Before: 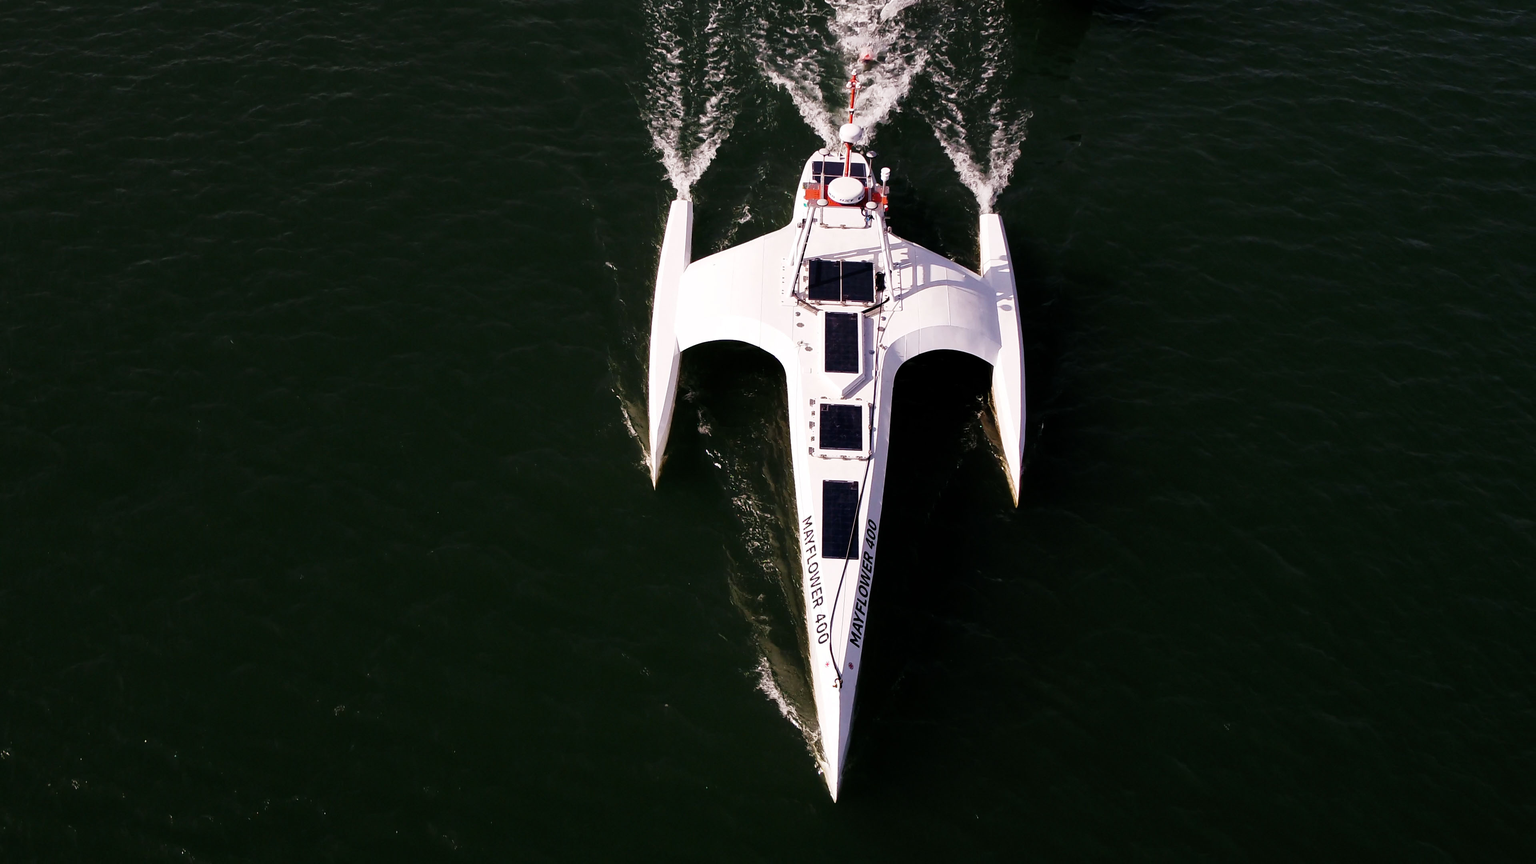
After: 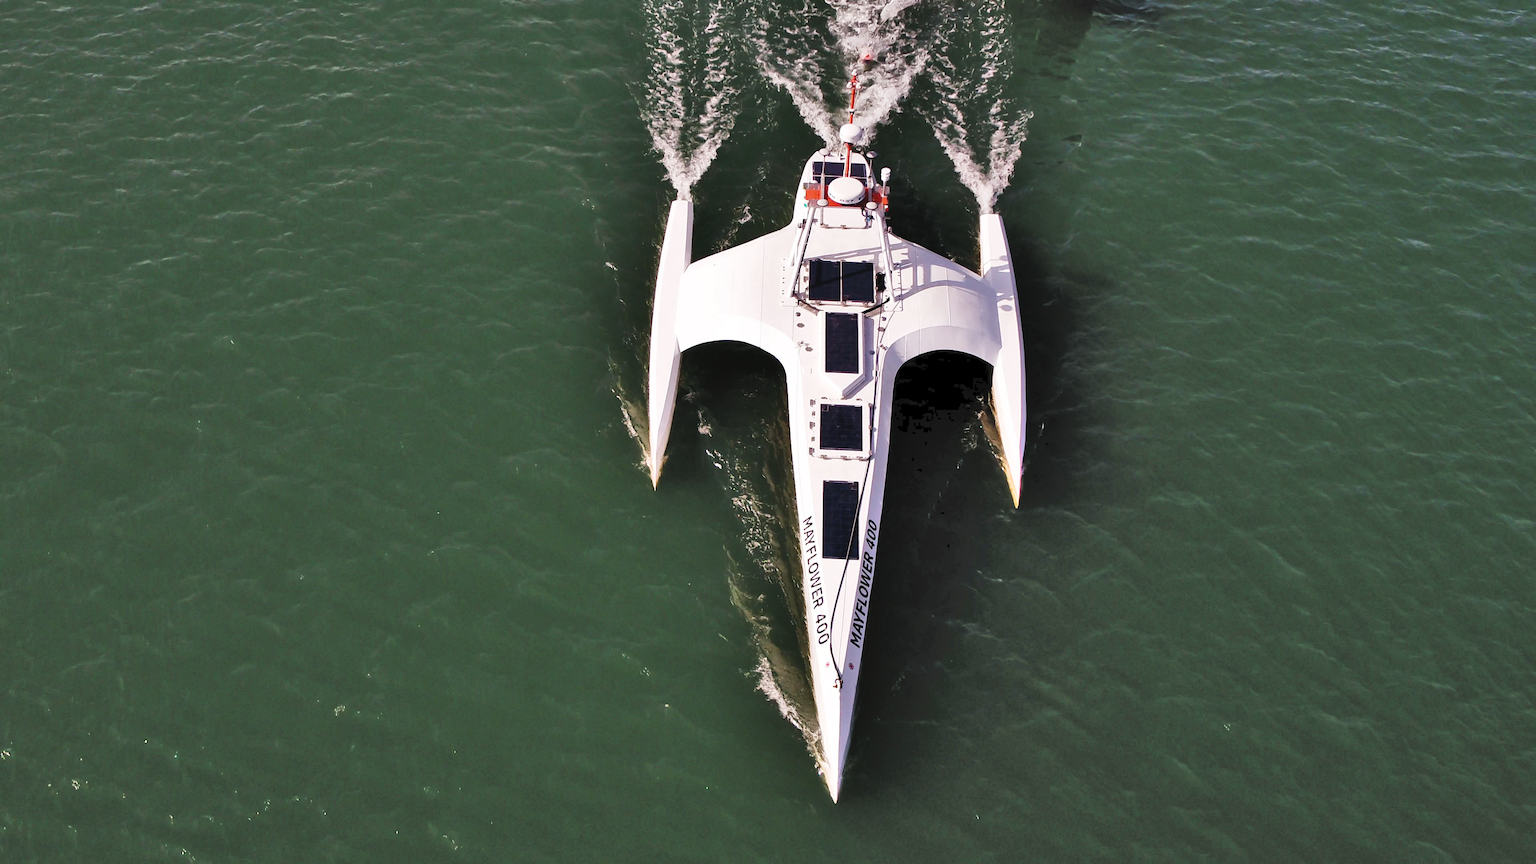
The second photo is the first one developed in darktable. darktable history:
tone curve: curves: ch0 [(0, 0) (0.003, 0.04) (0.011, 0.053) (0.025, 0.077) (0.044, 0.104) (0.069, 0.127) (0.1, 0.15) (0.136, 0.177) (0.177, 0.215) (0.224, 0.254) (0.277, 0.3) (0.335, 0.355) (0.399, 0.41) (0.468, 0.477) (0.543, 0.554) (0.623, 0.636) (0.709, 0.72) (0.801, 0.804) (0.898, 0.892) (1, 1)], color space Lab, independent channels, preserve colors none
shadows and highlights: shadows 74.75, highlights -60.98, soften with gaussian
